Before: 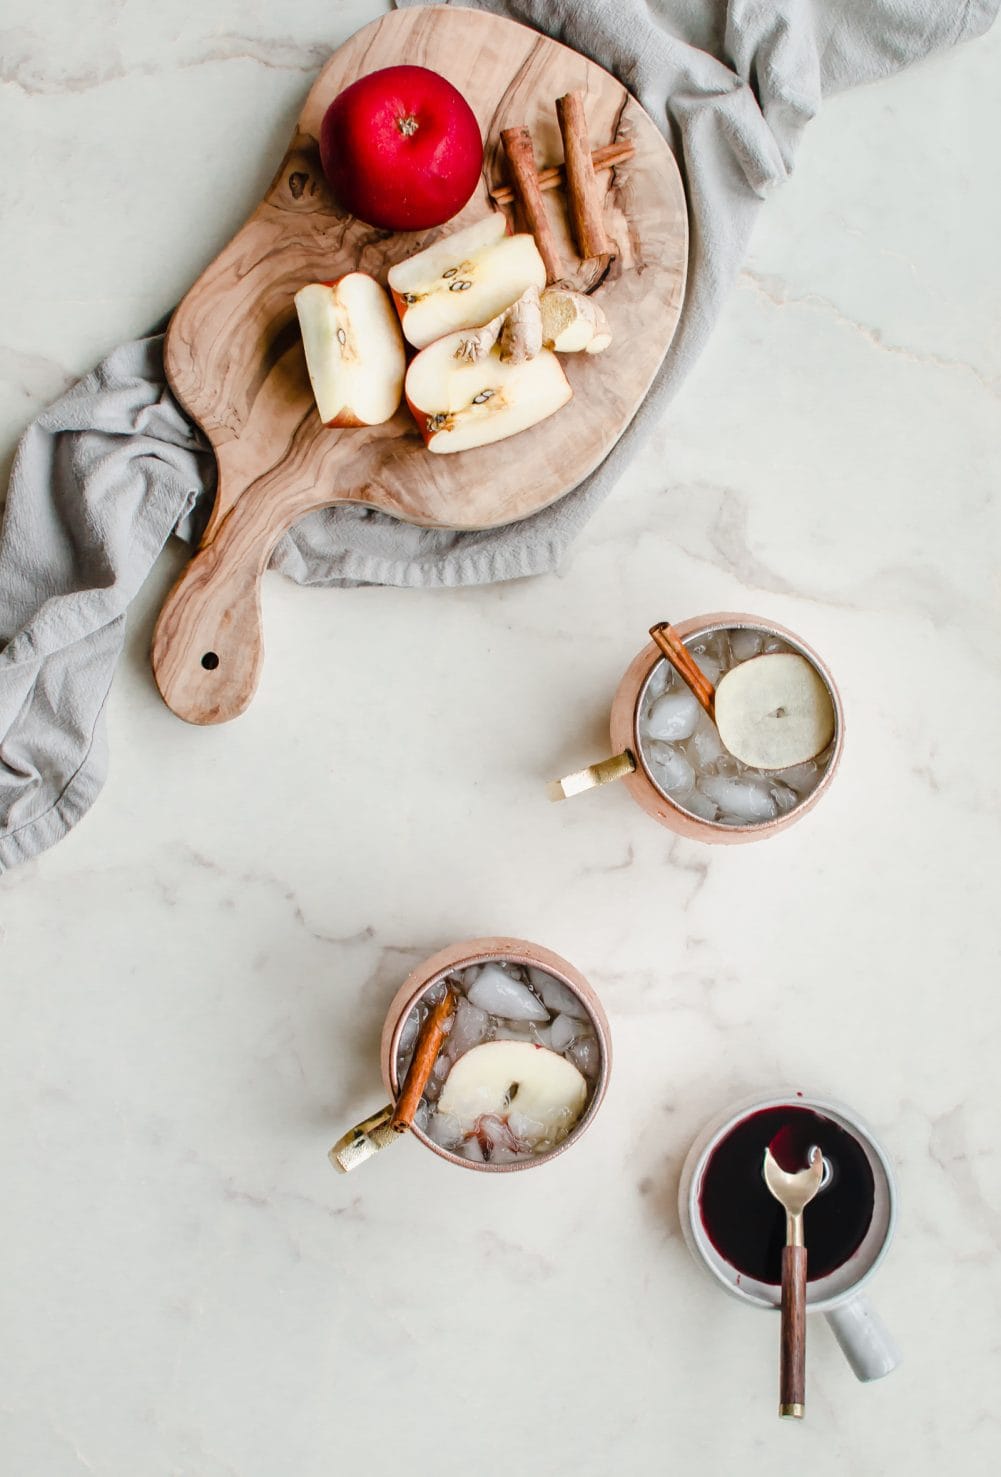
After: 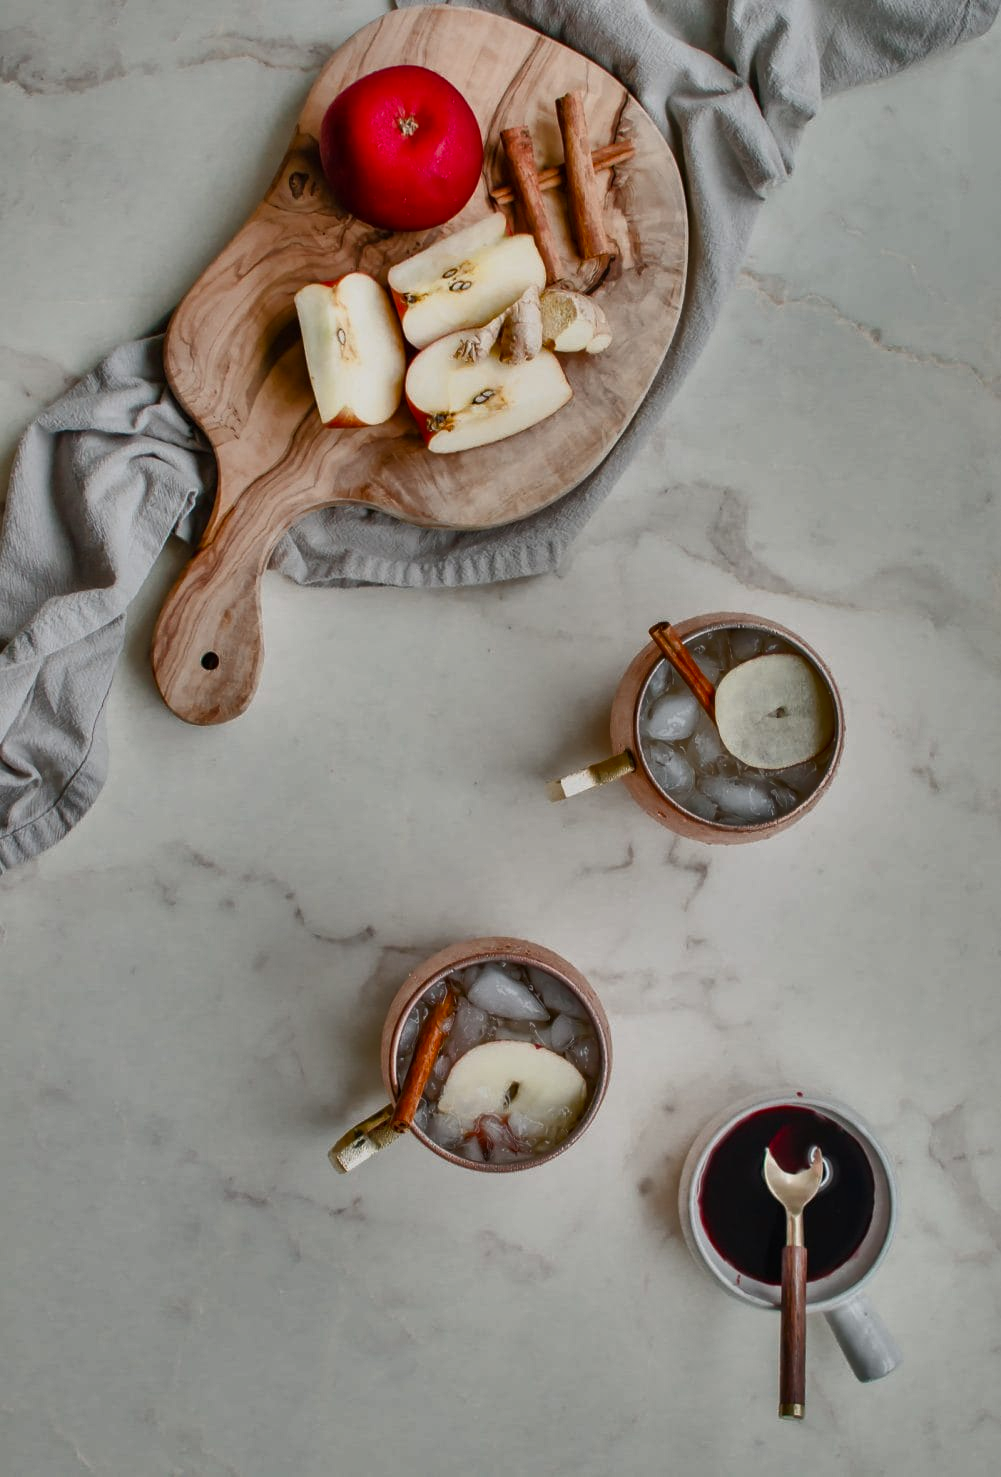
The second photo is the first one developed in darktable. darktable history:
shadows and highlights: shadows 81.66, white point adjustment -9.06, highlights -61.22, soften with gaussian
